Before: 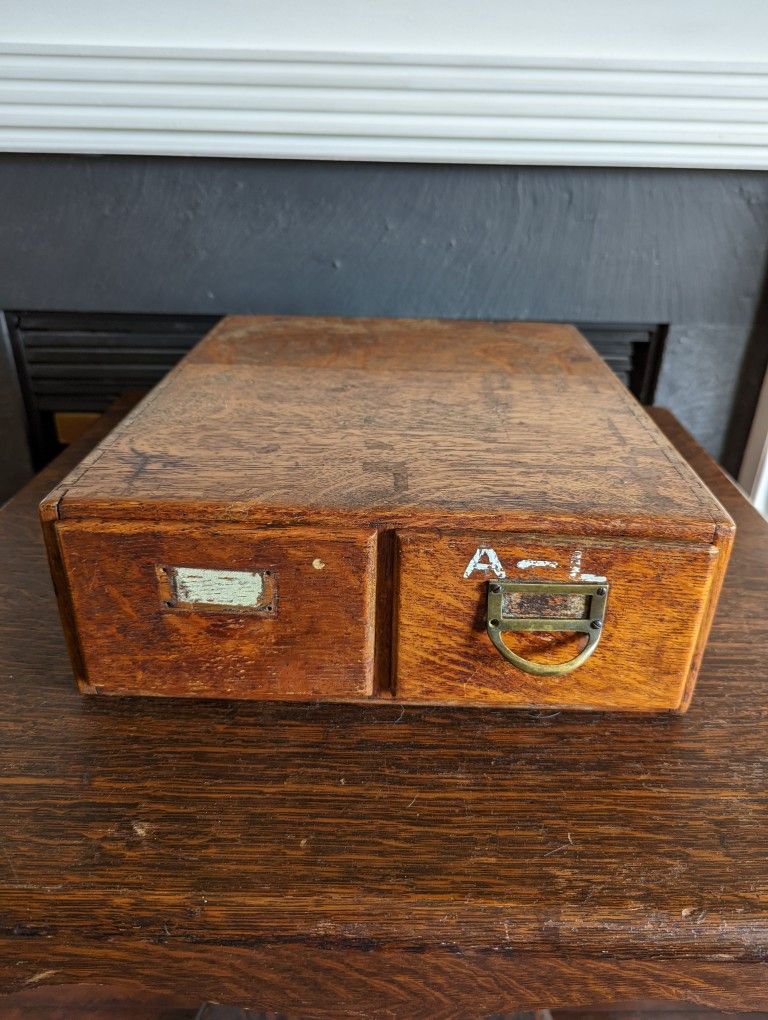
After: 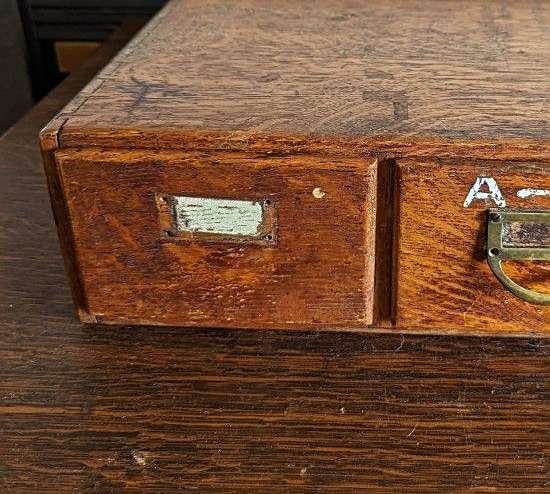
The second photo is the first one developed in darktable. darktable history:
shadows and highlights: shadows 11.72, white point adjustment 1.11, soften with gaussian
sharpen: on, module defaults
crop: top 36.418%, right 28.355%, bottom 15.075%
local contrast: mode bilateral grid, contrast 99, coarseness 100, detail 95%, midtone range 0.2
